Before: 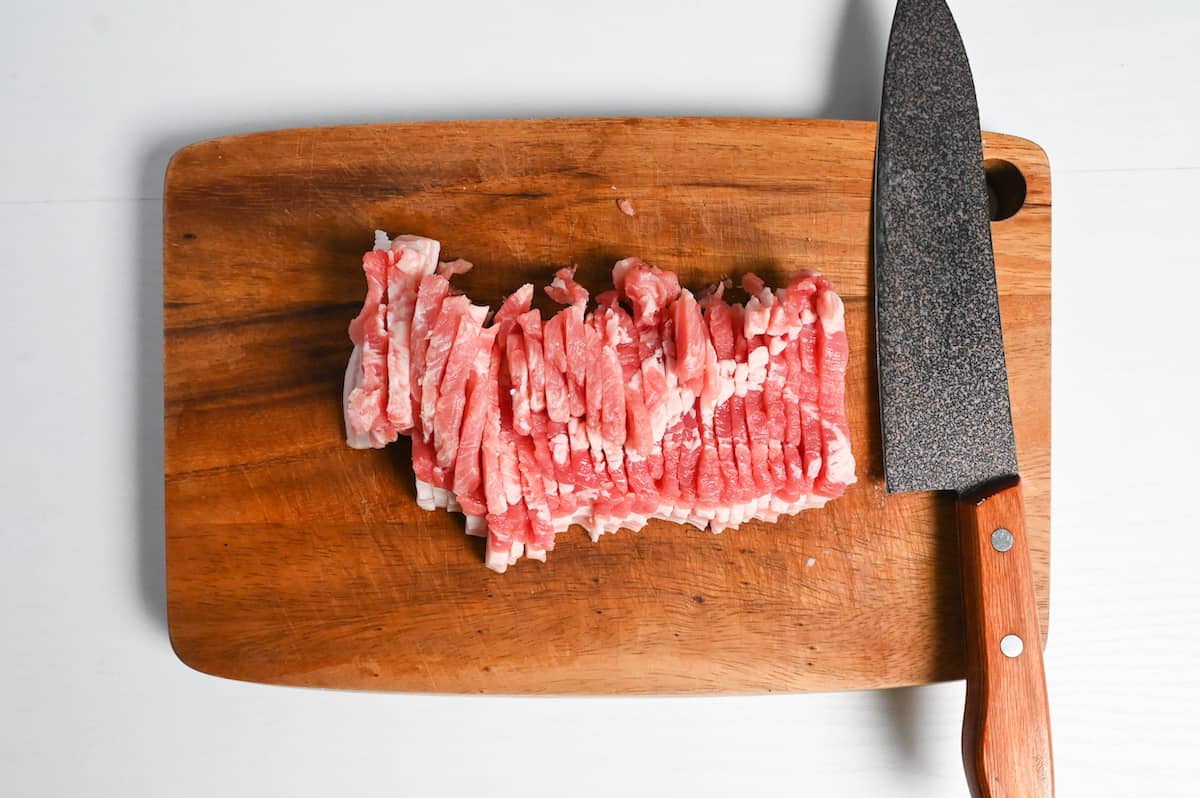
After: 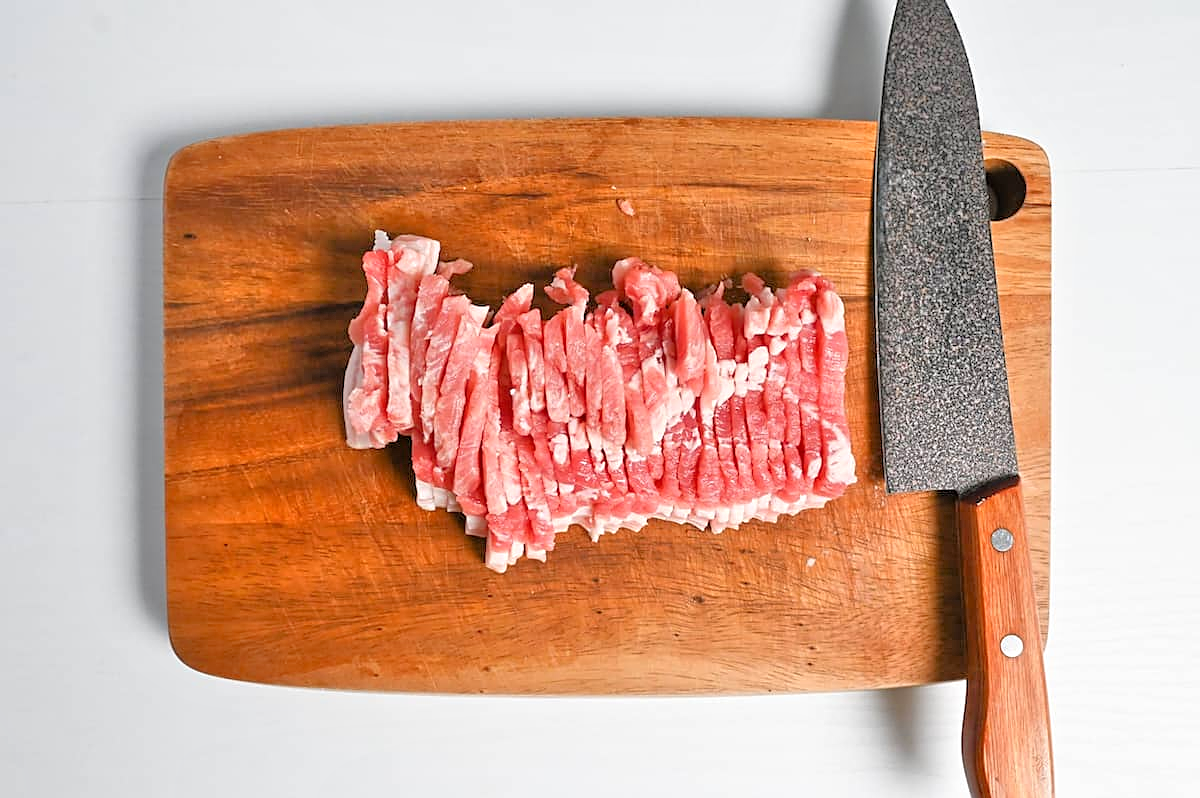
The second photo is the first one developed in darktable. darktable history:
sharpen: on, module defaults
tone equalizer: -7 EV 0.15 EV, -6 EV 0.6 EV, -5 EV 1.15 EV, -4 EV 1.33 EV, -3 EV 1.15 EV, -2 EV 0.6 EV, -1 EV 0.15 EV, mask exposure compensation -0.5 EV
